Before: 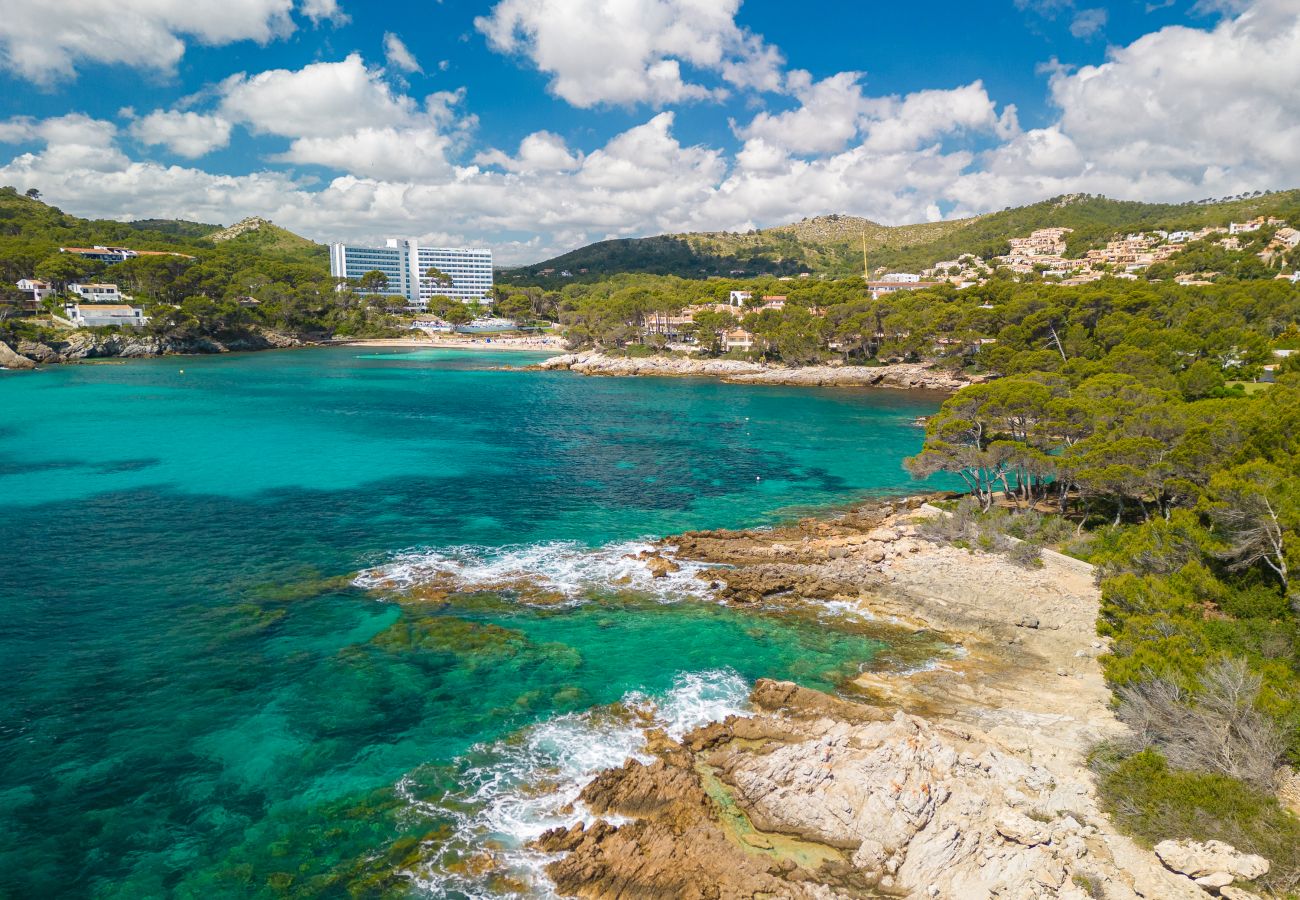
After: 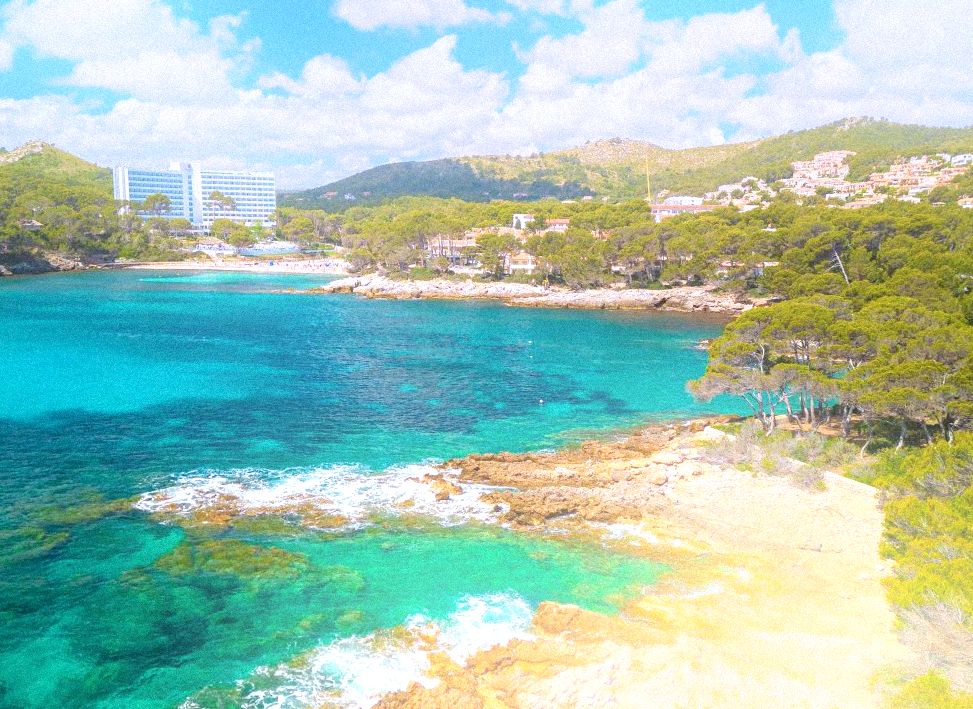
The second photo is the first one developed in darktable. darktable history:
crop: left 16.768%, top 8.653%, right 8.362%, bottom 12.485%
exposure: black level correction 0, exposure 0.9 EV, compensate exposure bias true, compensate highlight preservation false
grain: mid-tones bias 0%
tone equalizer: on, module defaults
bloom: on, module defaults
graduated density: hue 238.83°, saturation 50%
levels: levels [0, 0.478, 1]
